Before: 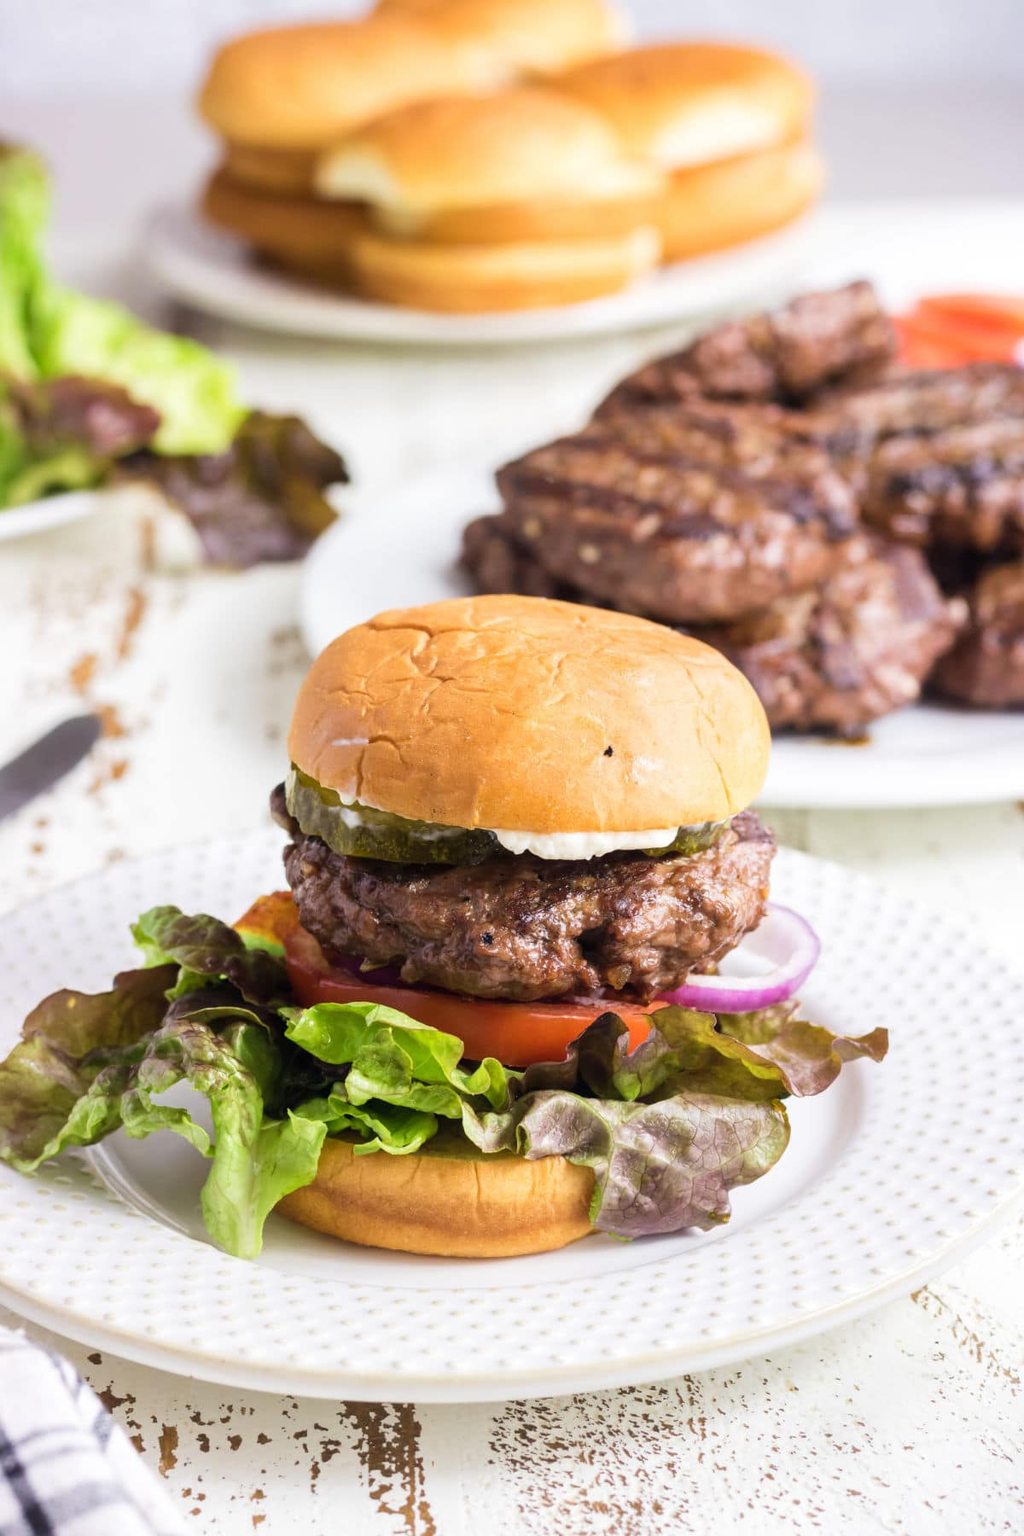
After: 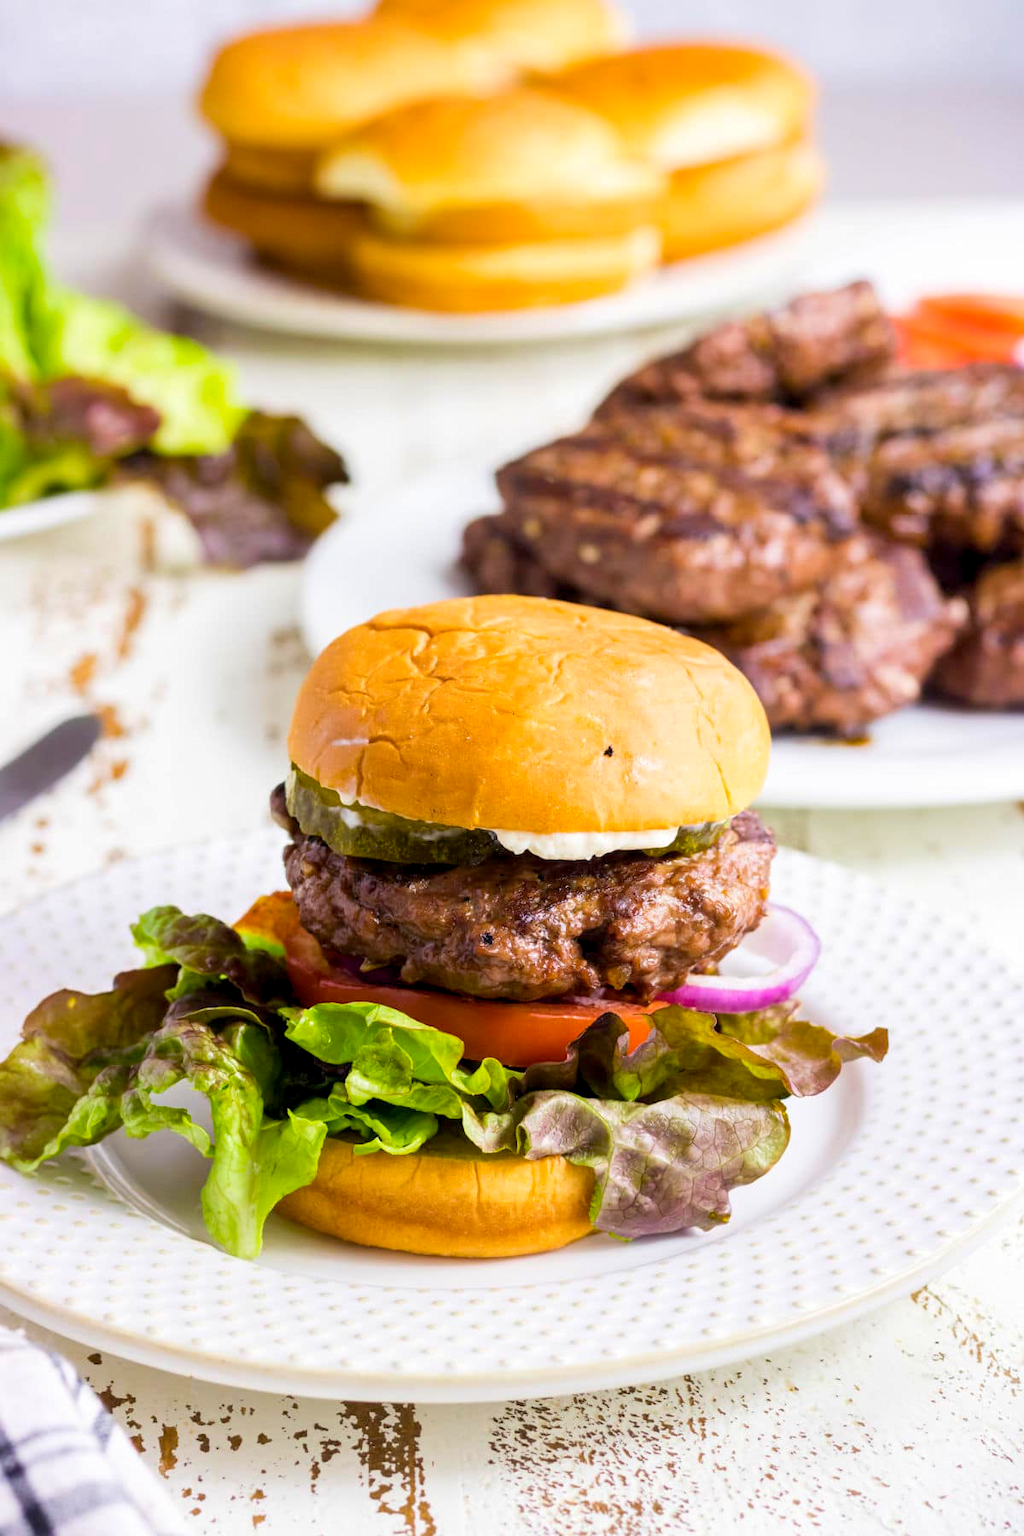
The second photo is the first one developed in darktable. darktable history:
color balance rgb: global offset › luminance -0.497%, linear chroma grading › global chroma 14.658%, perceptual saturation grading › global saturation 0.088%, global vibrance 33.453%
